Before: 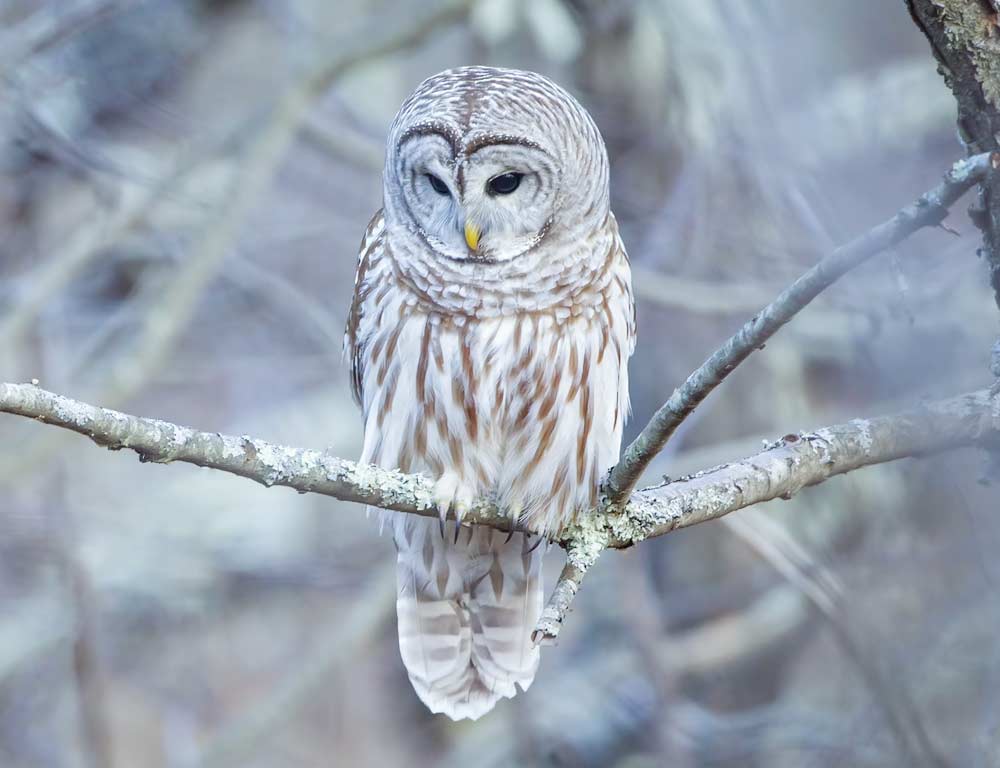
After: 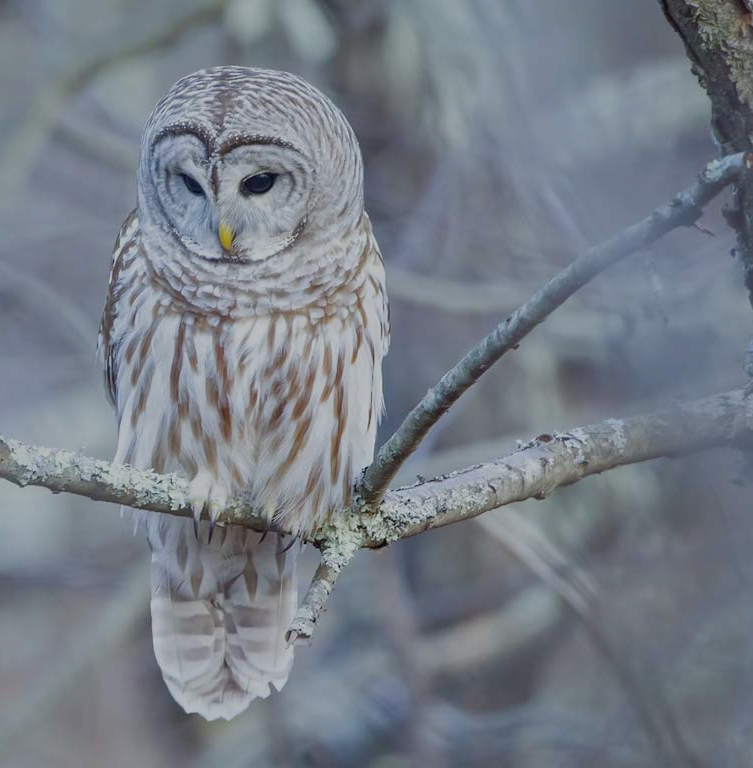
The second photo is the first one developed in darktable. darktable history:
exposure: black level correction 0, exposure -0.787 EV, compensate highlight preservation false
crop and rotate: left 24.699%
shadows and highlights: highlights -59.81
